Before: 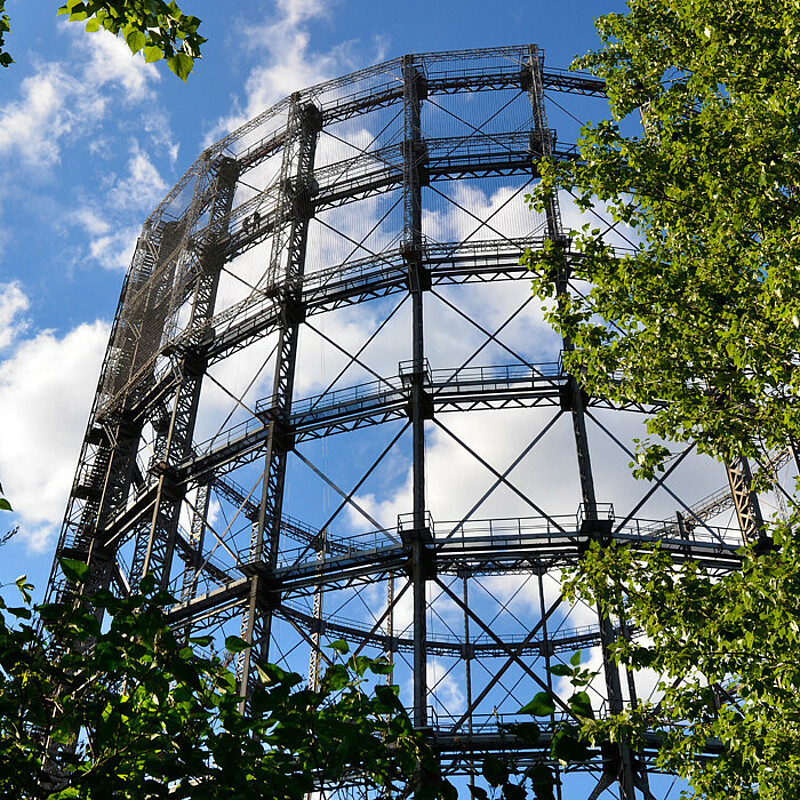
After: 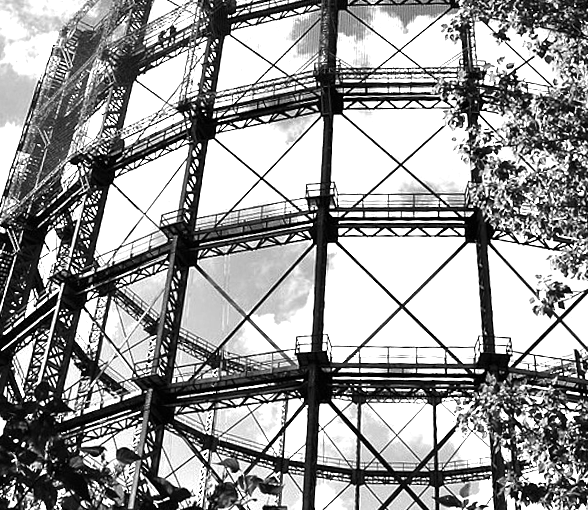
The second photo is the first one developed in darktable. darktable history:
crop and rotate: angle -3.37°, left 9.79%, top 20.73%, right 12.42%, bottom 11.82%
contrast brightness saturation: brightness -0.25, saturation 0.2
monochrome: a -92.57, b 58.91
exposure: black level correction 0, exposure 1.45 EV, compensate exposure bias true, compensate highlight preservation false
white balance: red 1.138, green 0.996, blue 0.812
